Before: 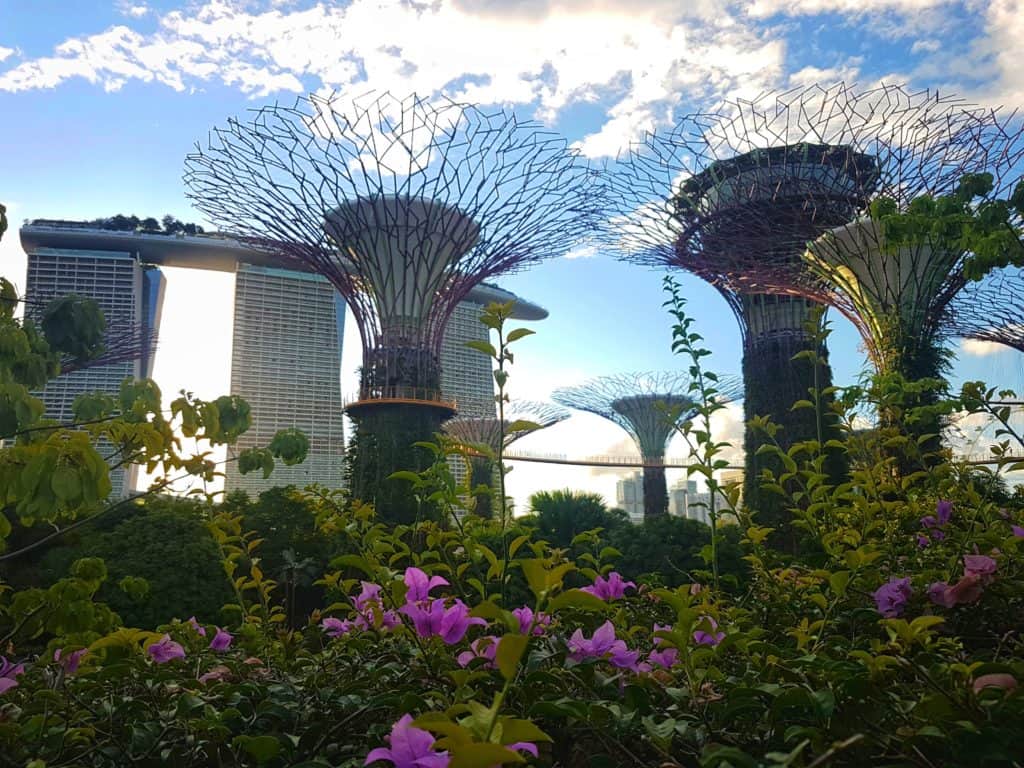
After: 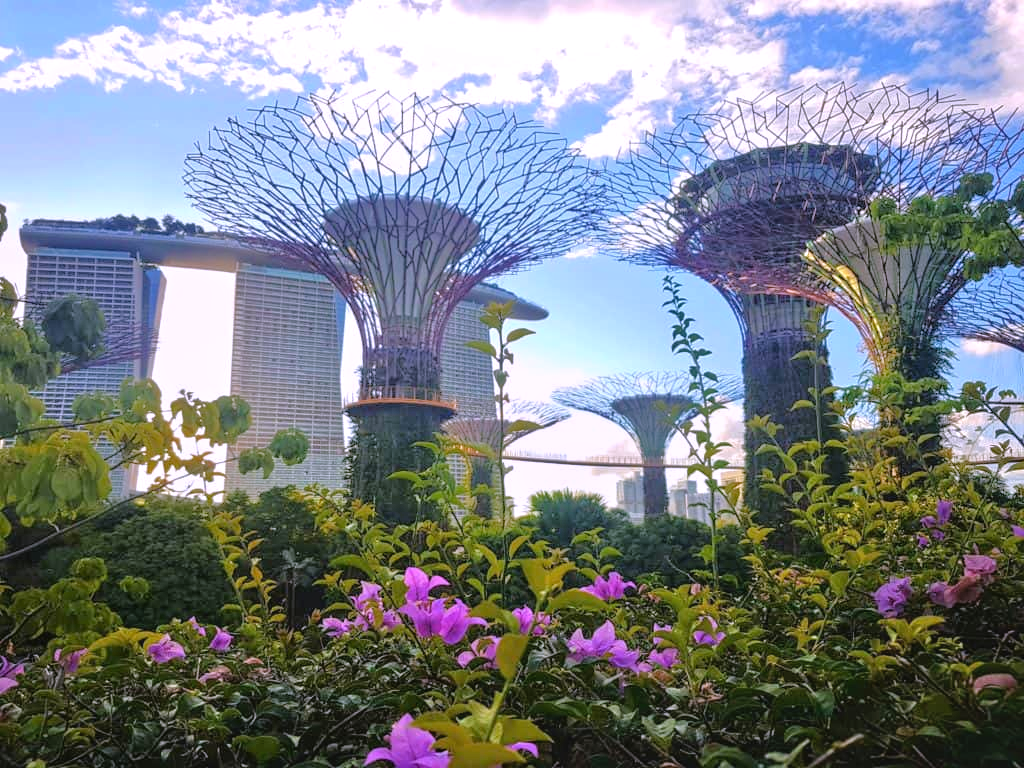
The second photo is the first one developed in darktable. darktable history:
white balance: red 1.042, blue 1.17
tone equalizer: -7 EV 0.15 EV, -6 EV 0.6 EV, -5 EV 1.15 EV, -4 EV 1.33 EV, -3 EV 1.15 EV, -2 EV 0.6 EV, -1 EV 0.15 EV, mask exposure compensation -0.5 EV
local contrast: detail 110%
